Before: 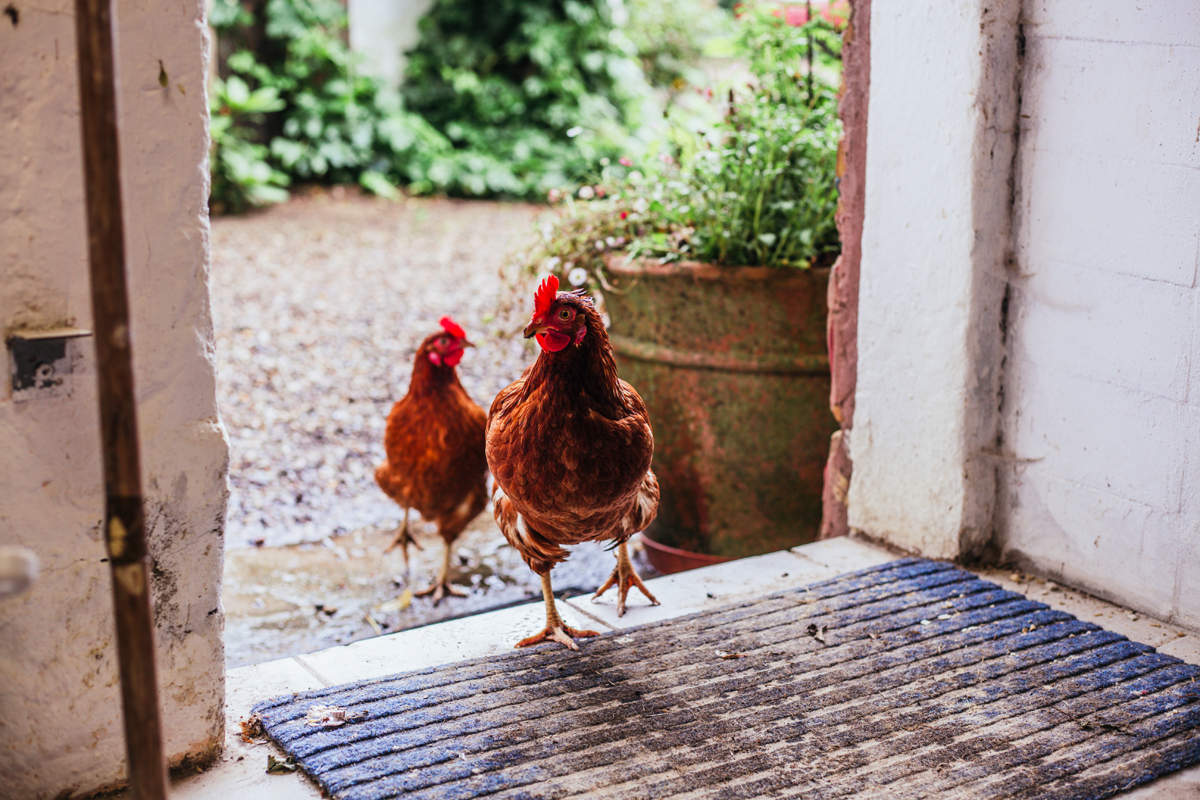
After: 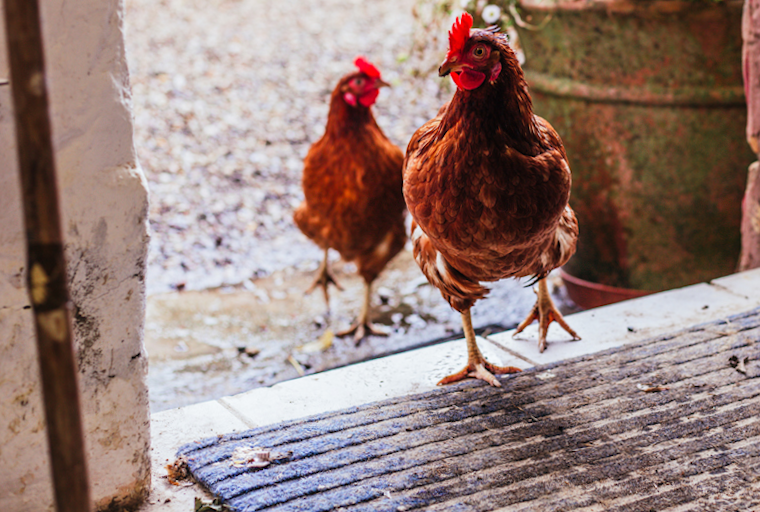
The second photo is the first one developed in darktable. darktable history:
white balance: emerald 1
rotate and perspective: rotation -2.12°, lens shift (vertical) 0.009, lens shift (horizontal) -0.008, automatic cropping original format, crop left 0.036, crop right 0.964, crop top 0.05, crop bottom 0.959
crop and rotate: angle -0.82°, left 3.85%, top 31.828%, right 27.992%
exposure: black level correction 0, compensate exposure bias true, compensate highlight preservation false
